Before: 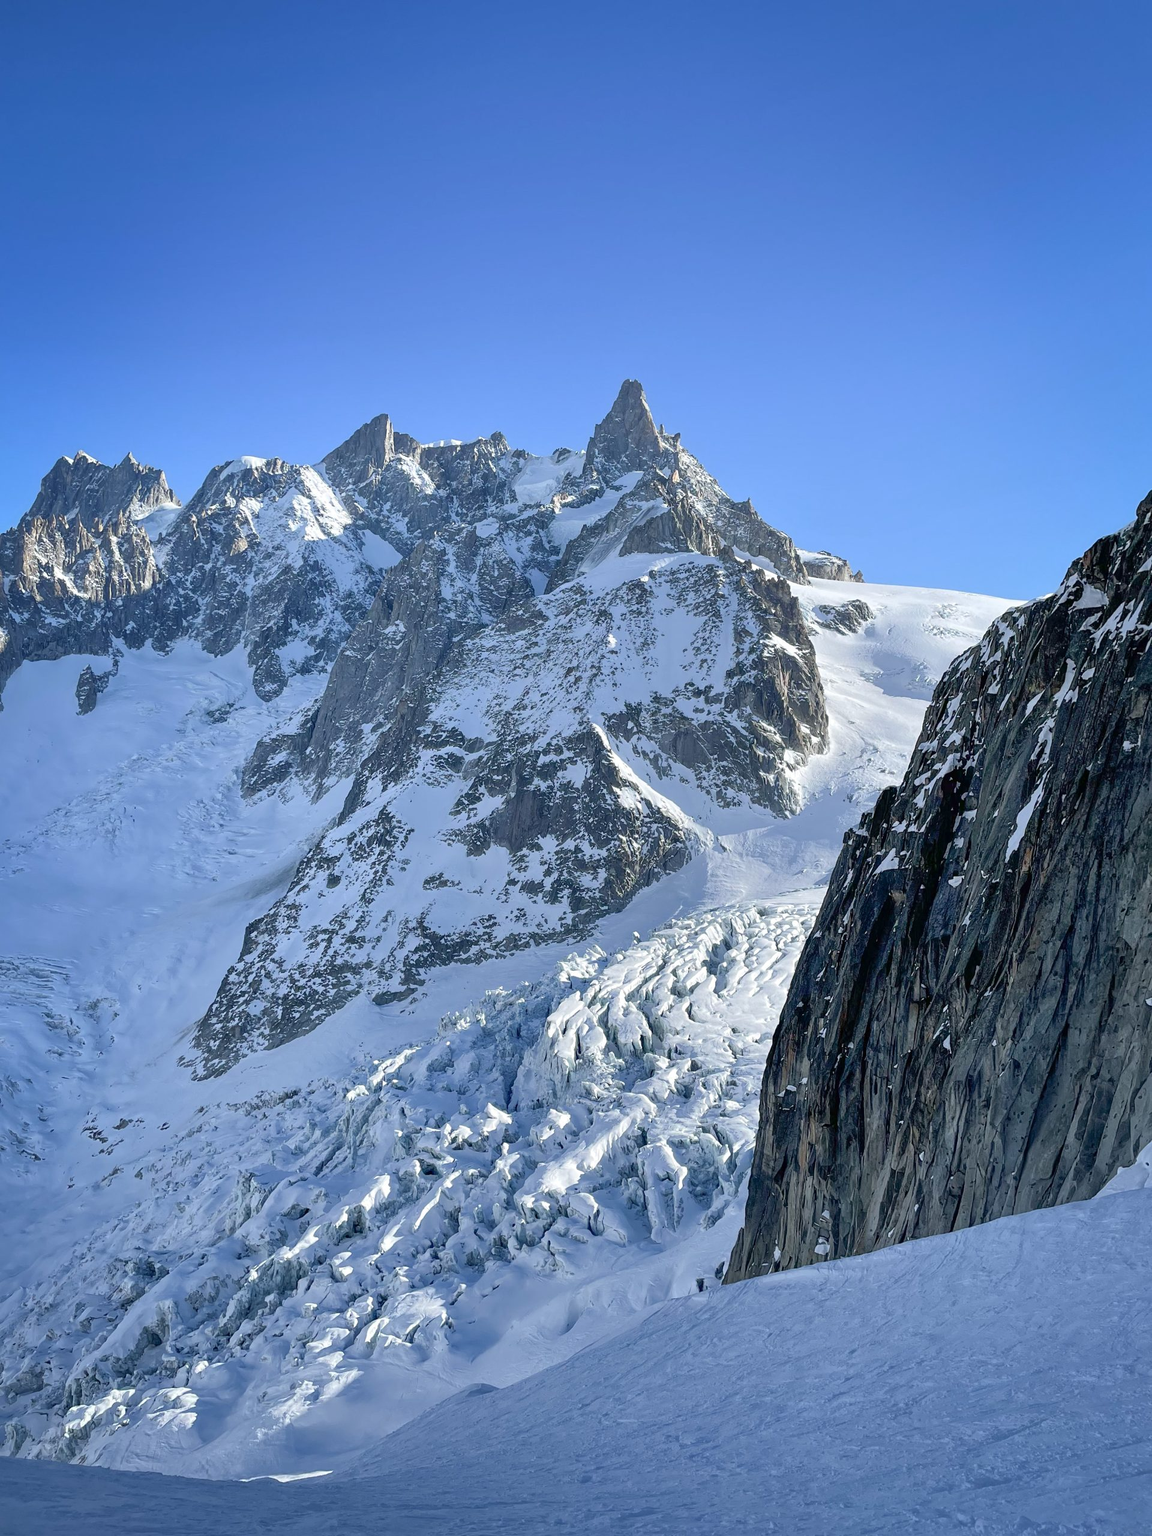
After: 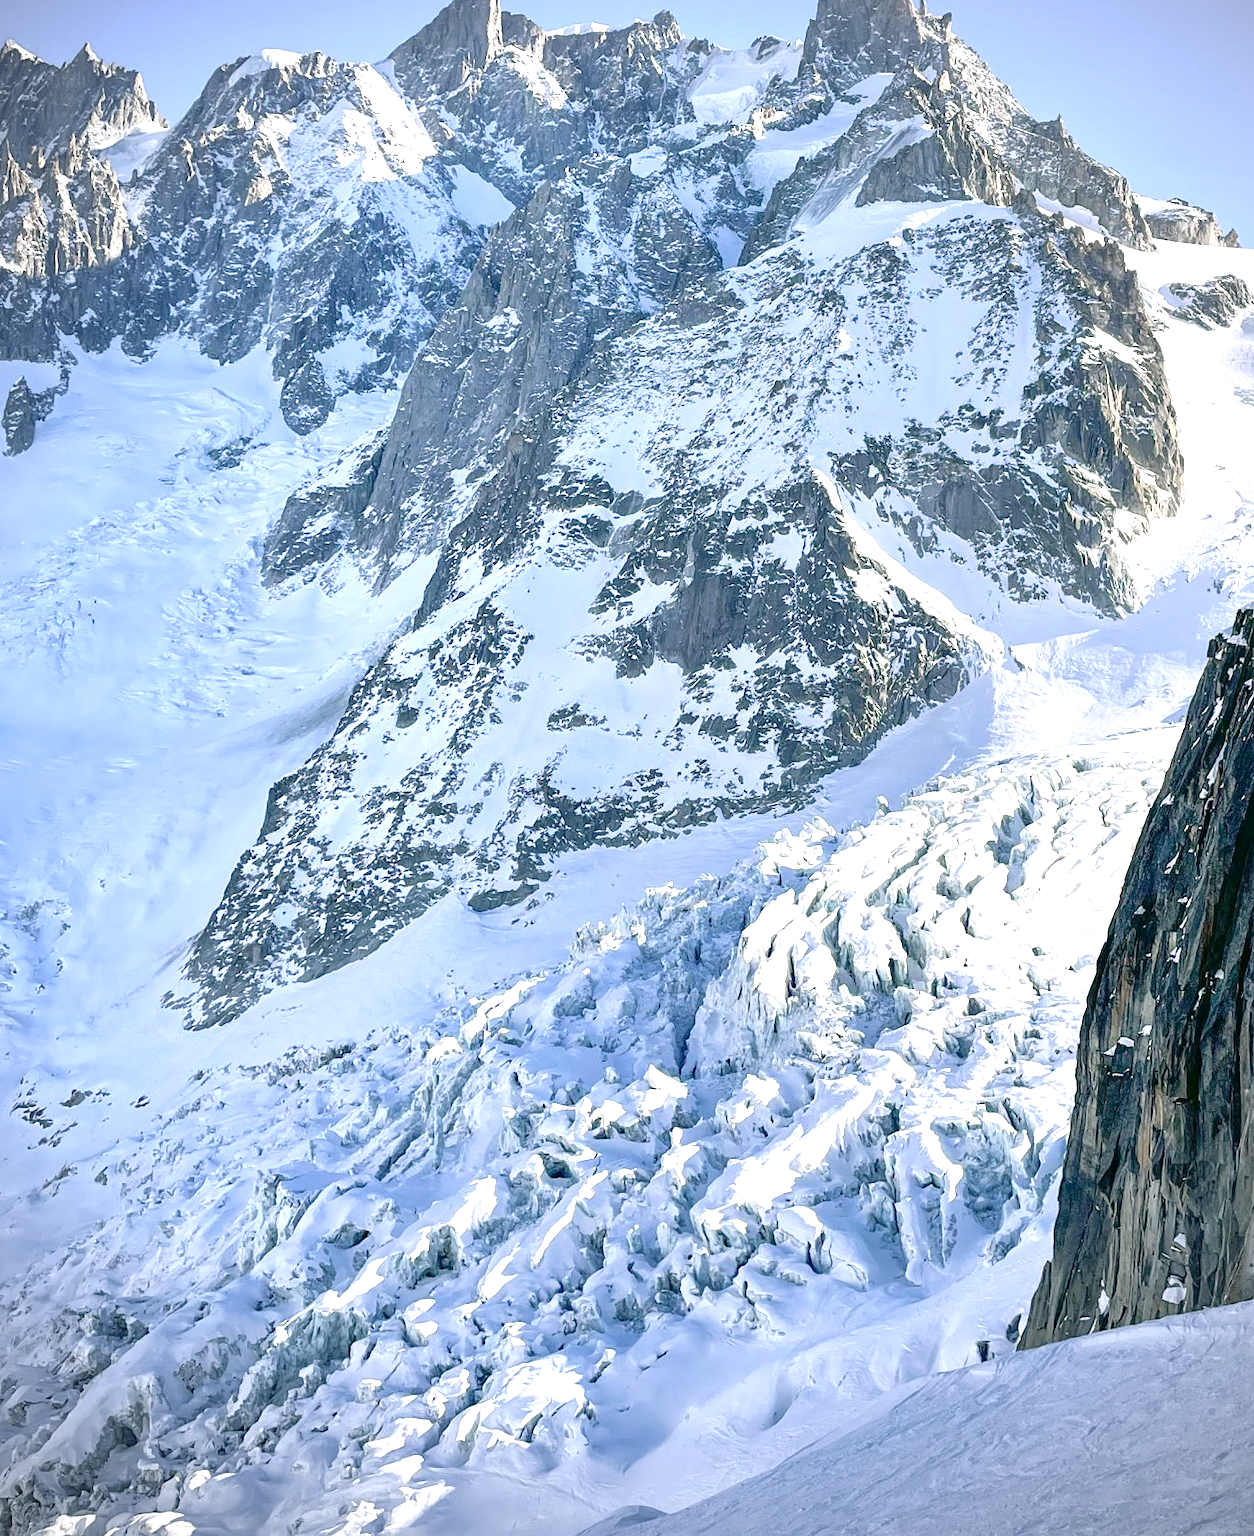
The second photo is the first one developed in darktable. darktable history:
color correction: highlights a* 4.02, highlights b* 4.98, shadows a* -7.55, shadows b* 4.98
crop: left 6.488%, top 27.668%, right 24.183%, bottom 8.656%
vignetting: on, module defaults
exposure: black level correction 0, exposure 1.1 EV, compensate exposure bias true, compensate highlight preservation false
